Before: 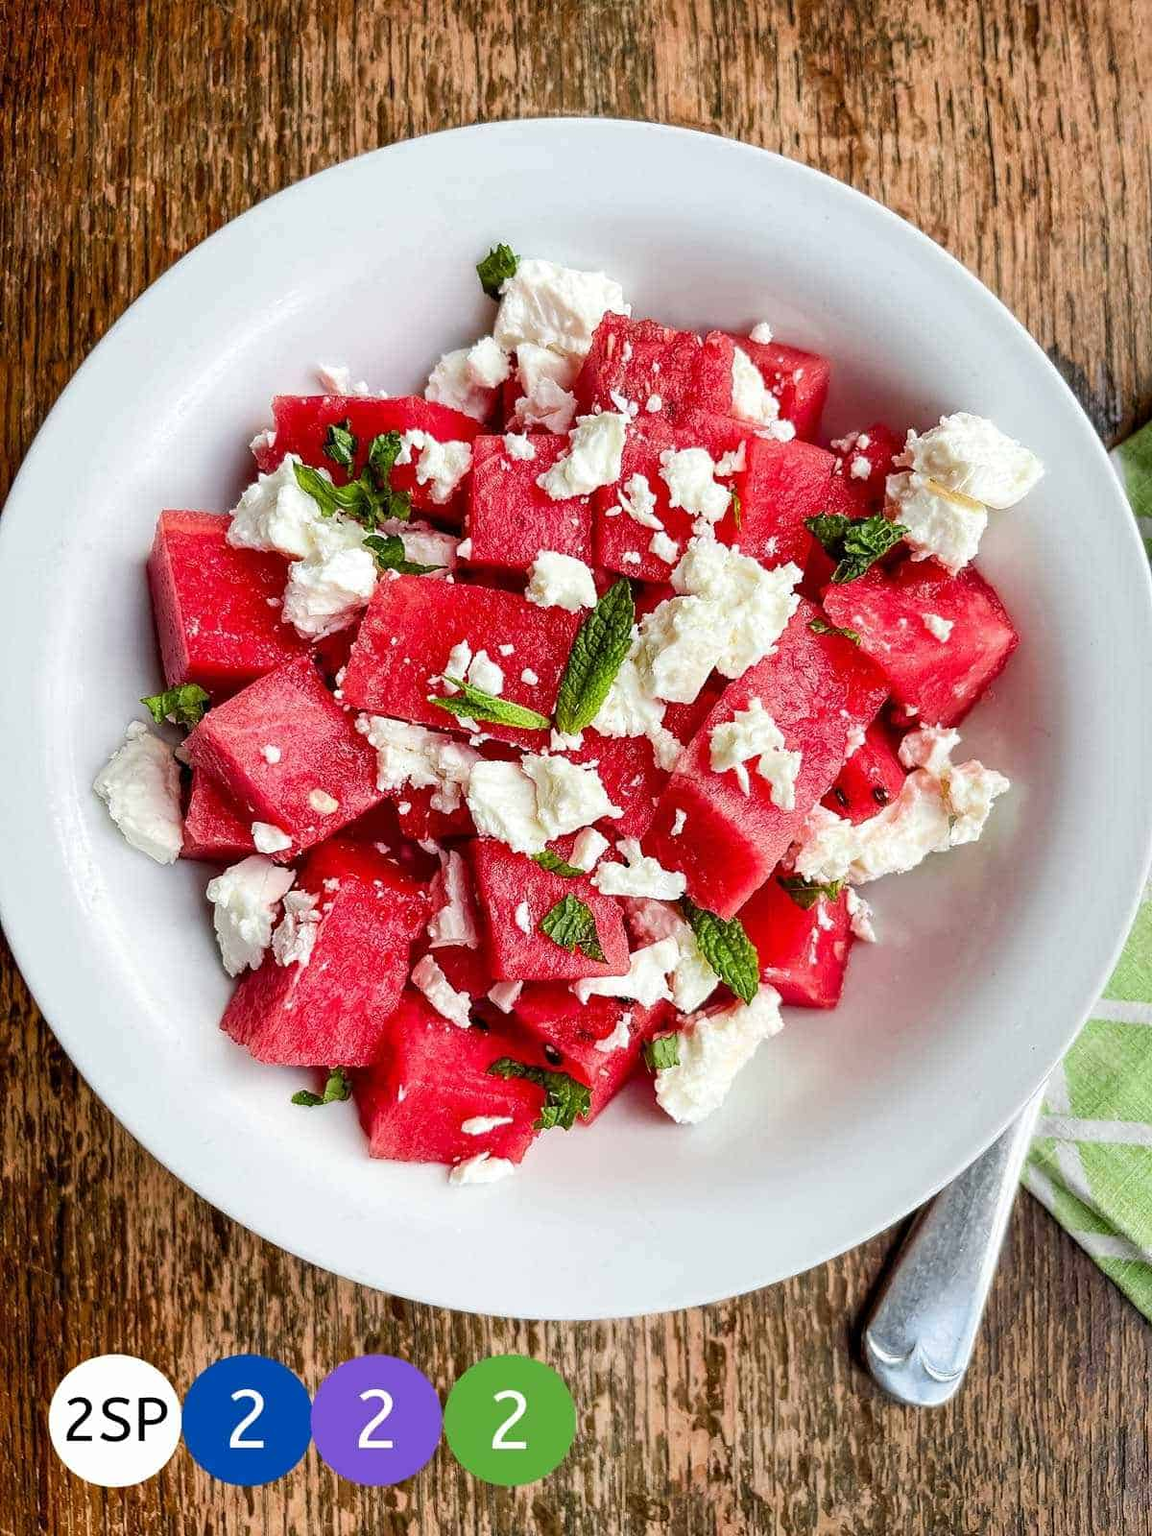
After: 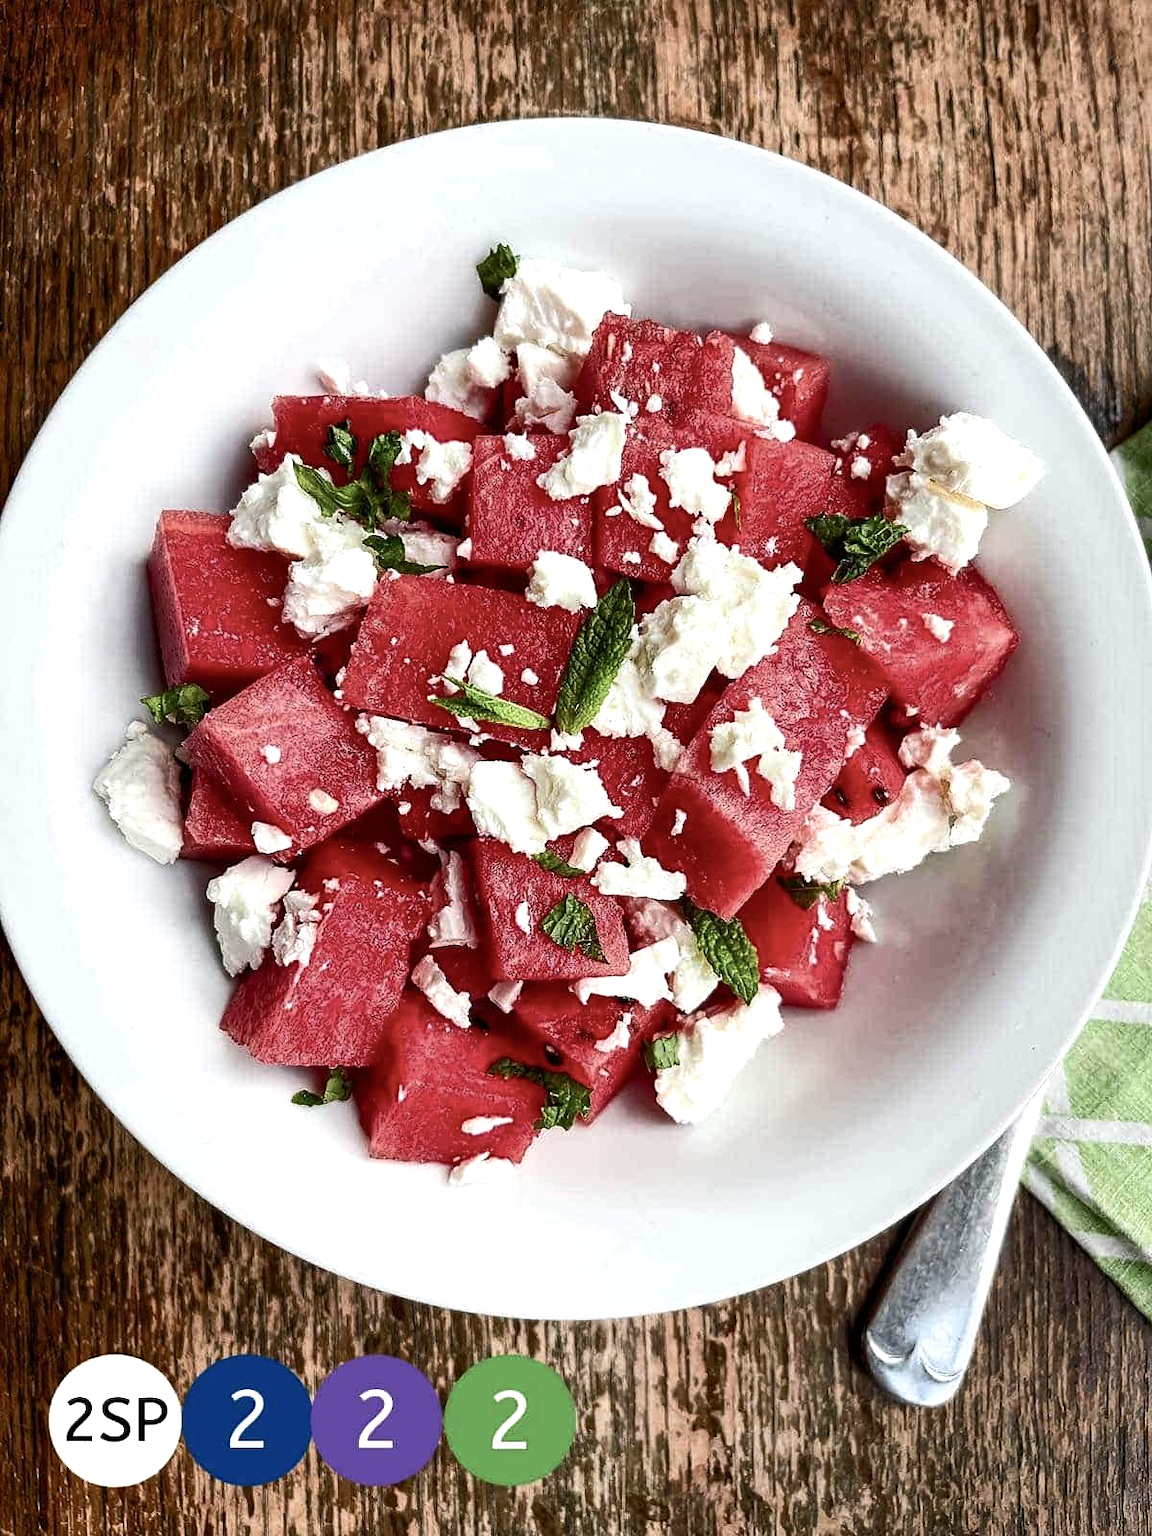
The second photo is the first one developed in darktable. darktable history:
color balance rgb: perceptual saturation grading › highlights -31.88%, perceptual saturation grading › mid-tones 5.8%, perceptual saturation grading › shadows 18.12%, perceptual brilliance grading › highlights 3.62%, perceptual brilliance grading › mid-tones -18.12%, perceptual brilliance grading › shadows -41.3%
exposure: exposure 0.2 EV, compensate highlight preservation false
